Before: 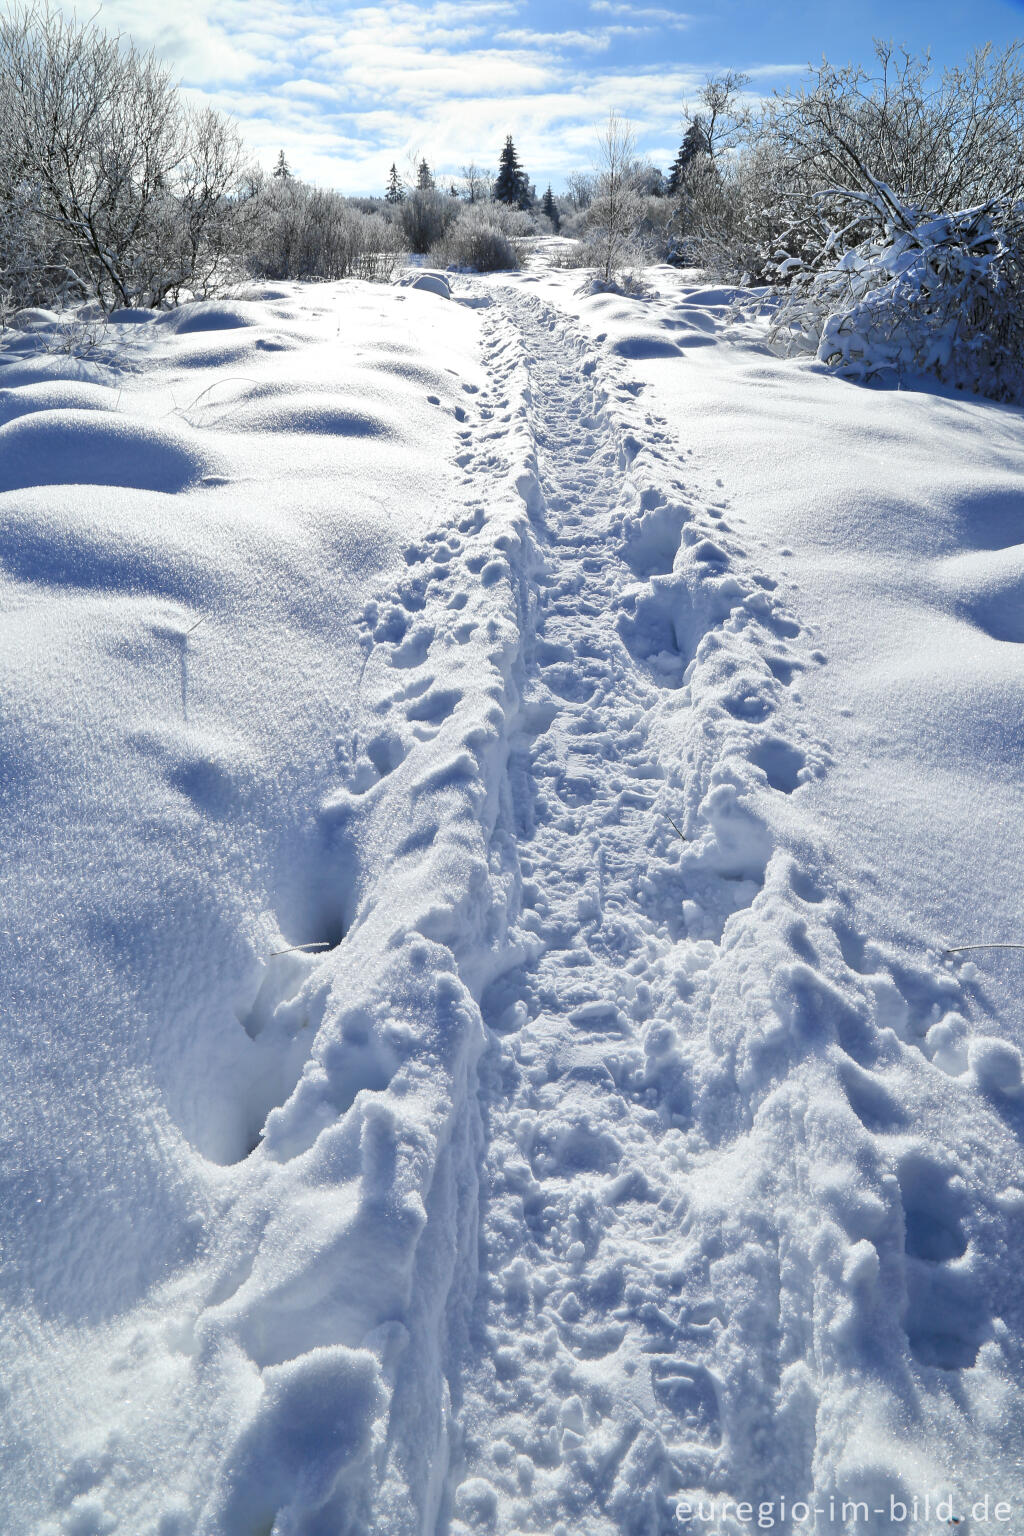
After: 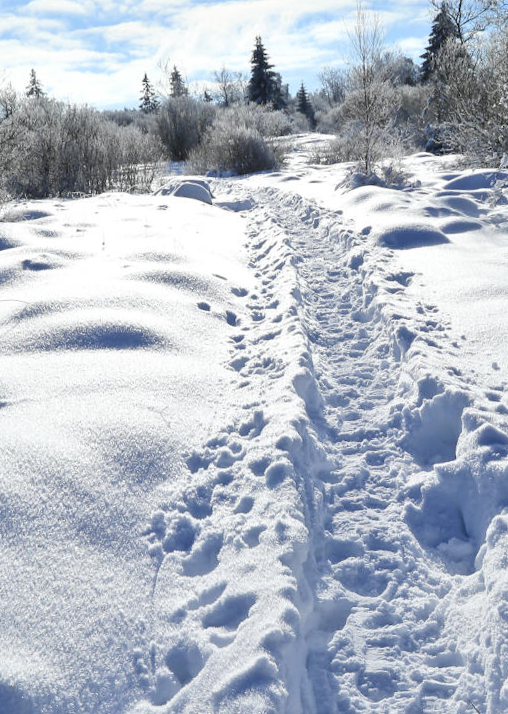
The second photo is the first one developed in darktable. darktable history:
crop: left 19.556%, right 30.401%, bottom 46.458%
rotate and perspective: rotation -4.57°, crop left 0.054, crop right 0.944, crop top 0.087, crop bottom 0.914
